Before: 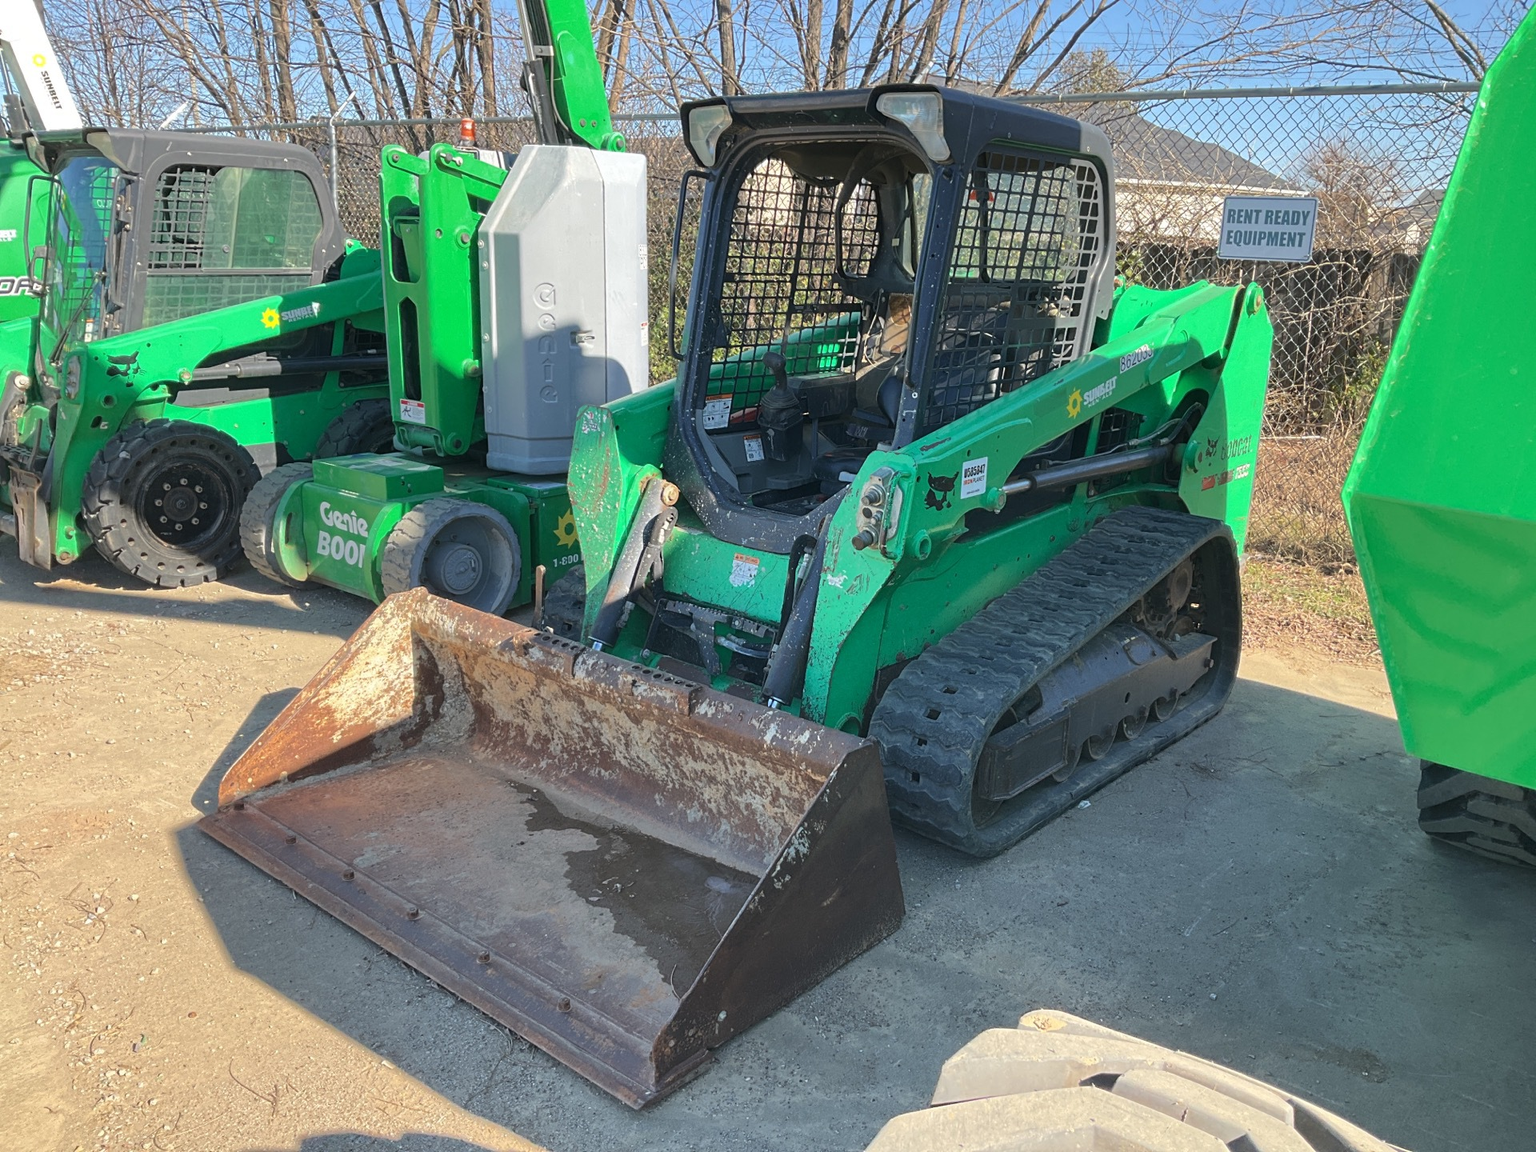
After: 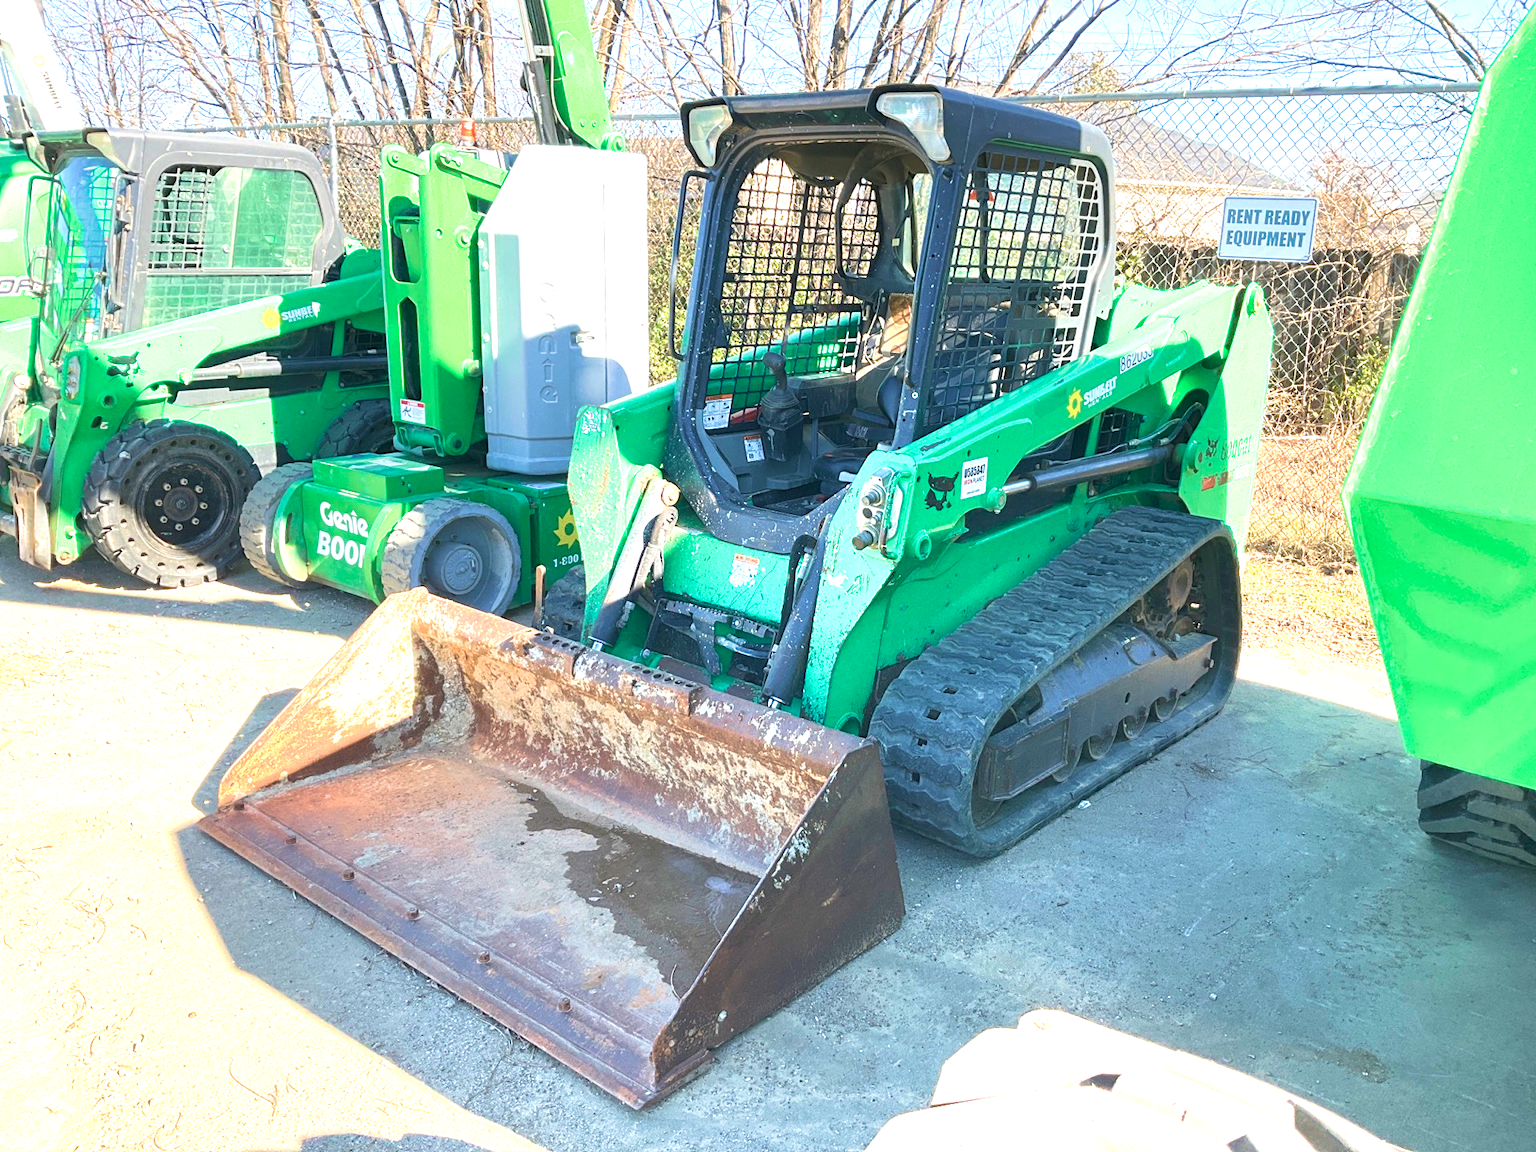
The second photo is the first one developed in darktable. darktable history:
exposure: black level correction 0.001, exposure 1.398 EV, compensate exposure bias true, compensate highlight preservation false
velvia: strength 50%
